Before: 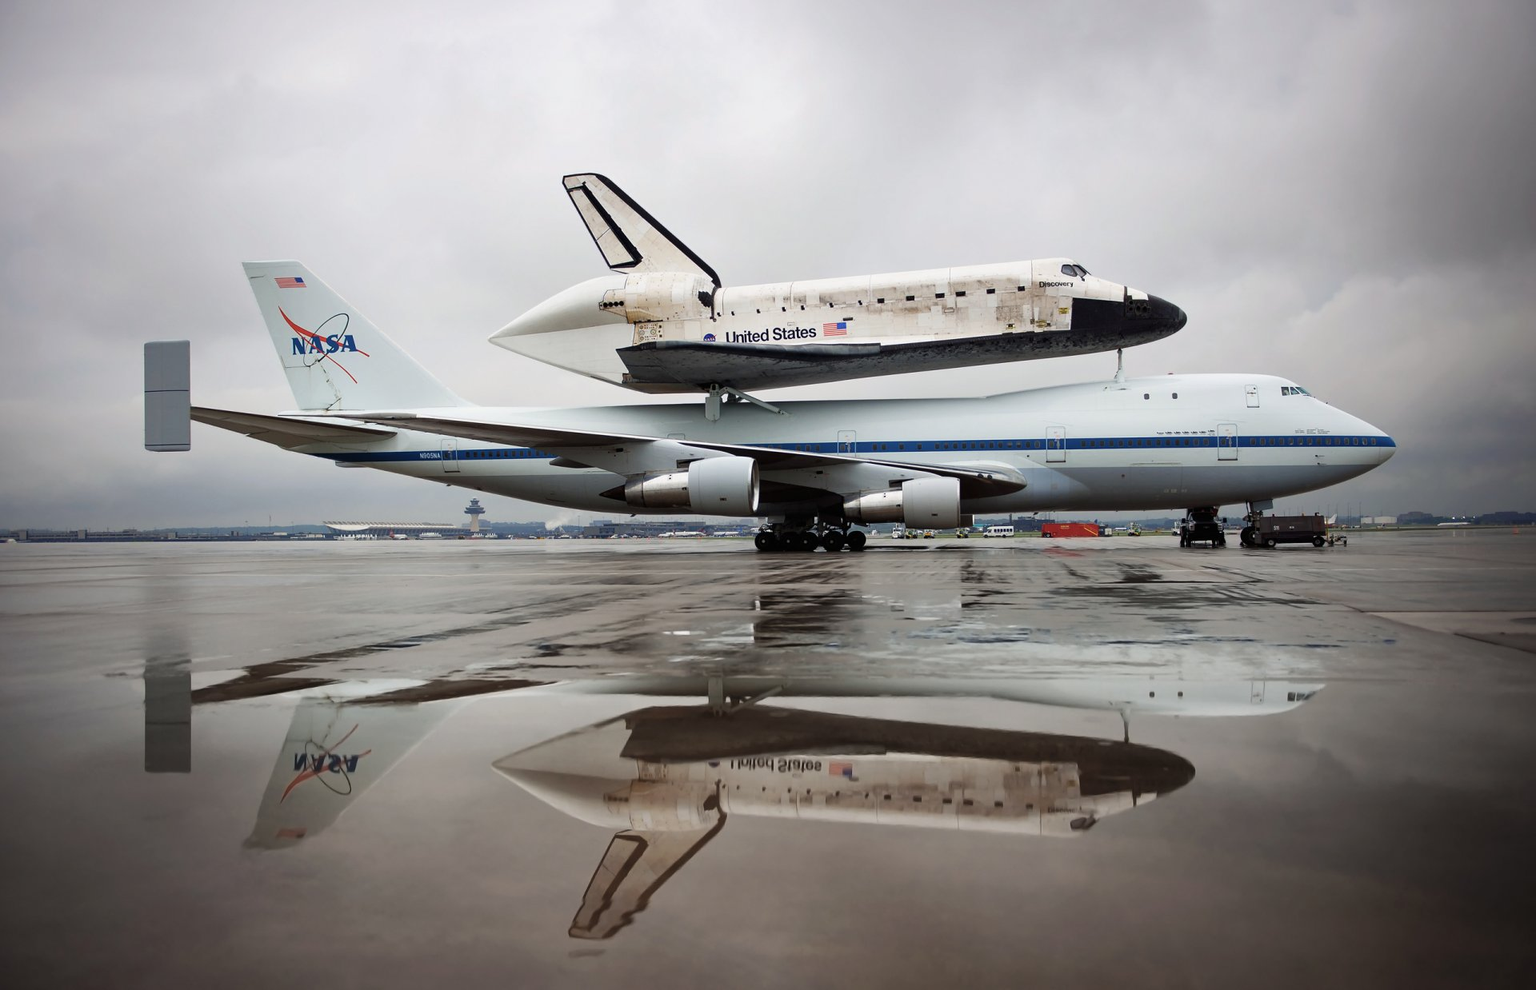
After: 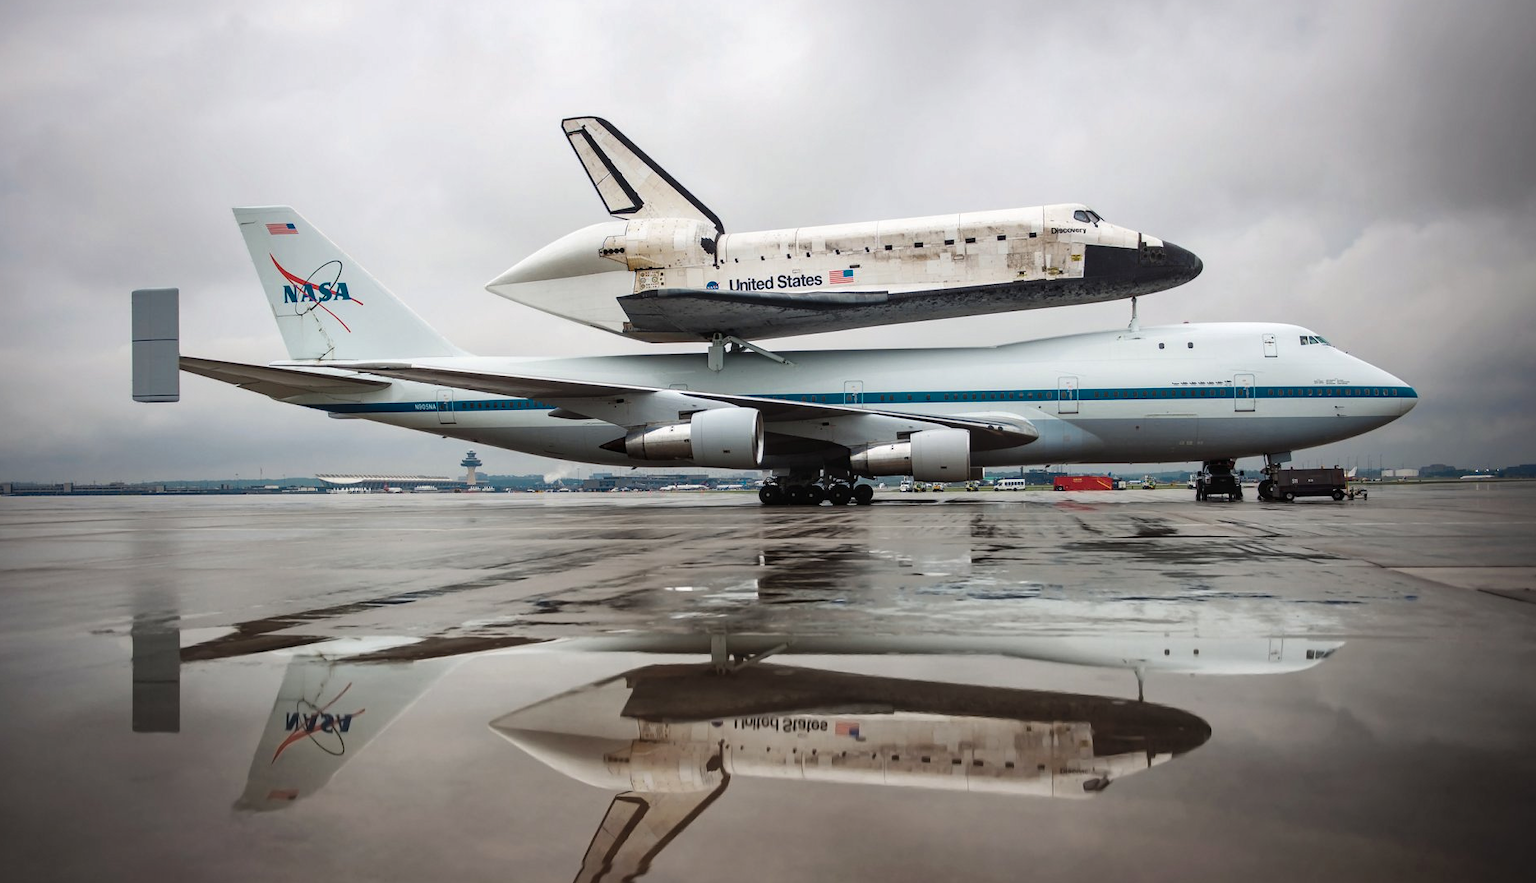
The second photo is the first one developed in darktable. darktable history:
crop: left 1.061%, top 6.127%, right 1.553%, bottom 6.969%
local contrast: on, module defaults
exposure: black level correction -0.003, exposure 0.045 EV, compensate highlight preservation false
color zones: curves: ch0 [(0.254, 0.492) (0.724, 0.62)]; ch1 [(0.25, 0.528) (0.719, 0.796)]; ch2 [(0, 0.472) (0.25, 0.5) (0.73, 0.184)]
